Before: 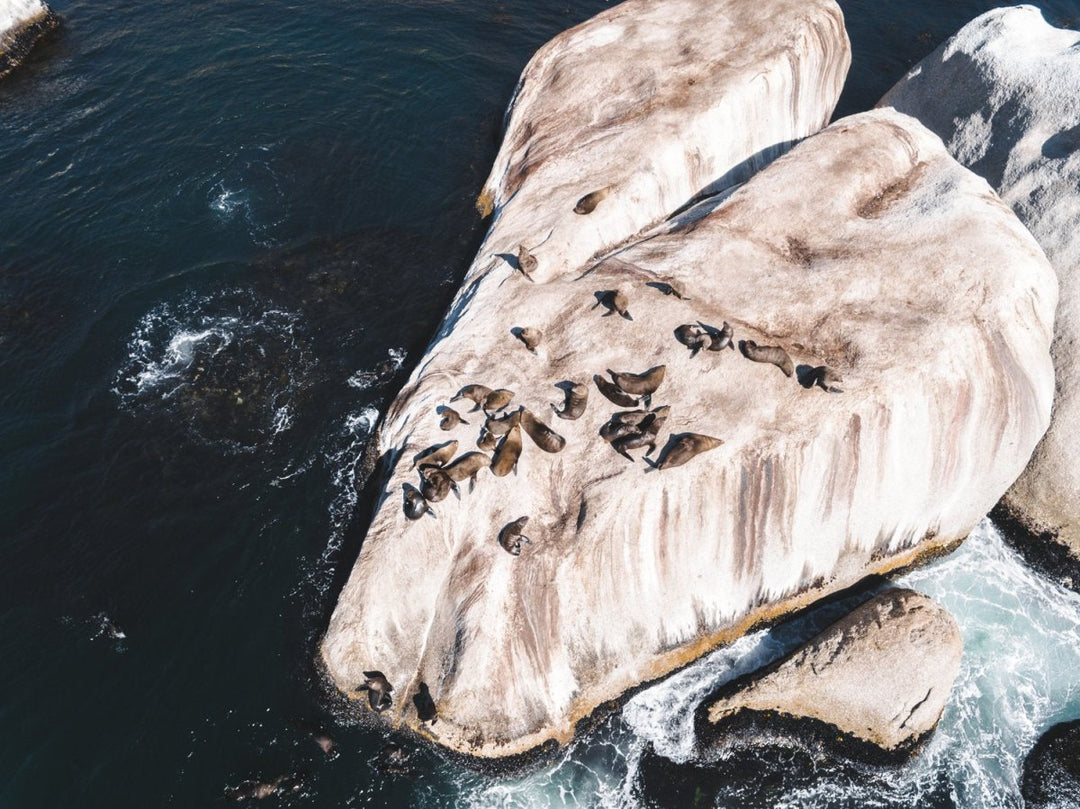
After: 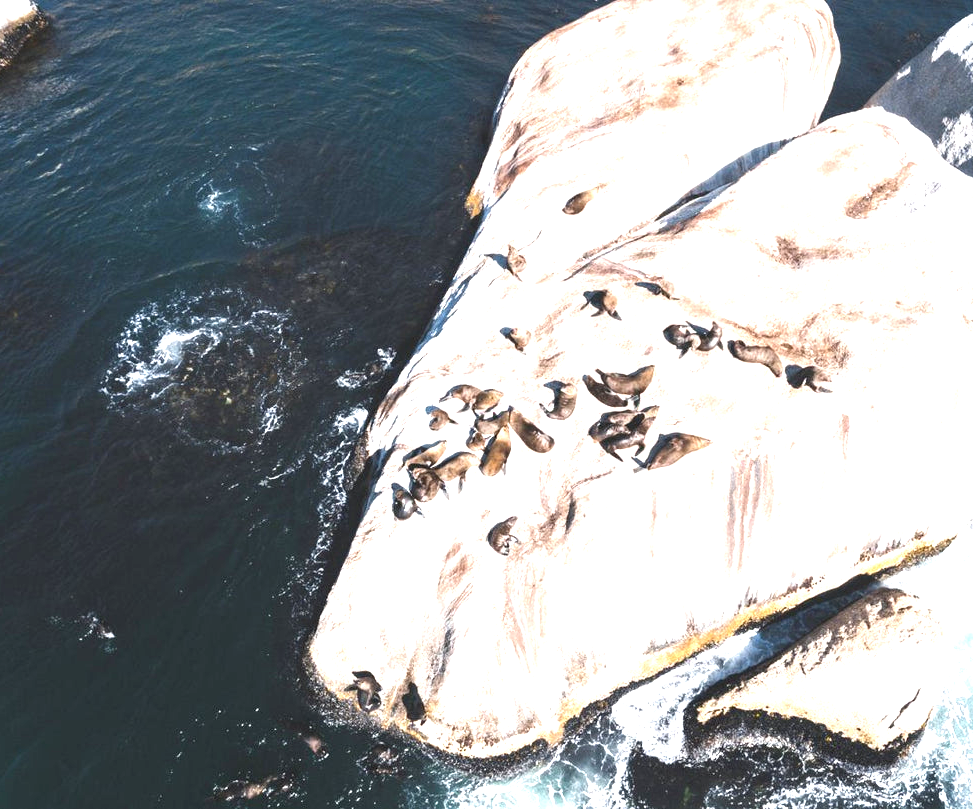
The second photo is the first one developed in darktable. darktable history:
exposure: exposure 1.25 EV, compensate exposure bias true, compensate highlight preservation false
crop and rotate: left 1.088%, right 8.807%
